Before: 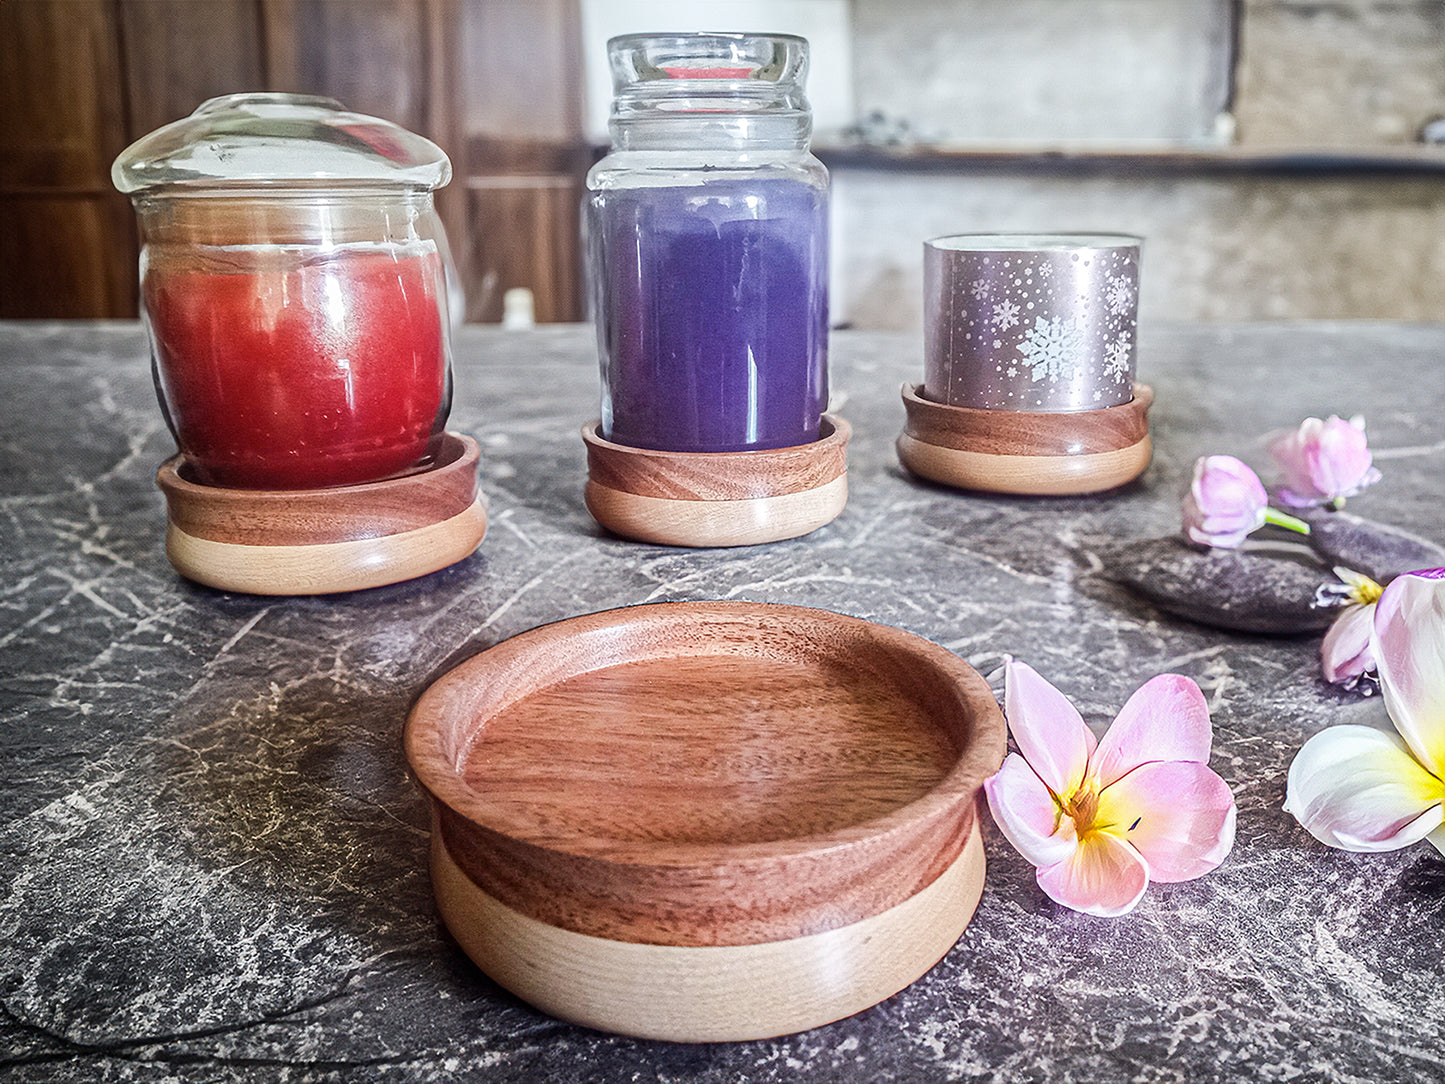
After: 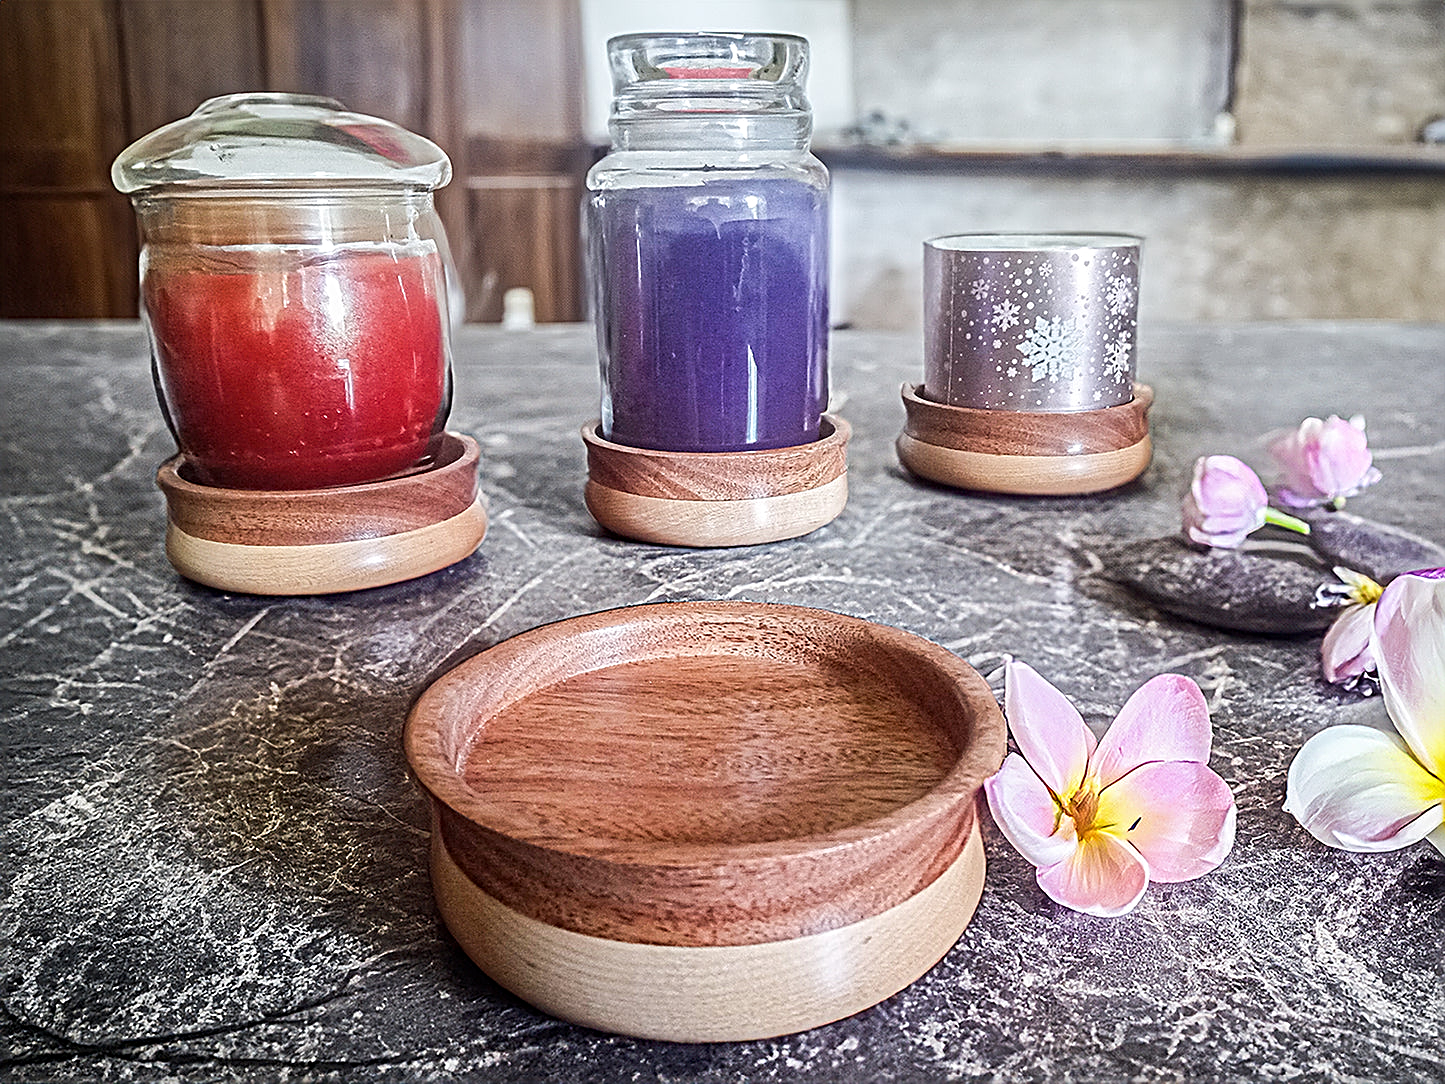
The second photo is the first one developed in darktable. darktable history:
sharpen: radius 2.819, amount 0.725
